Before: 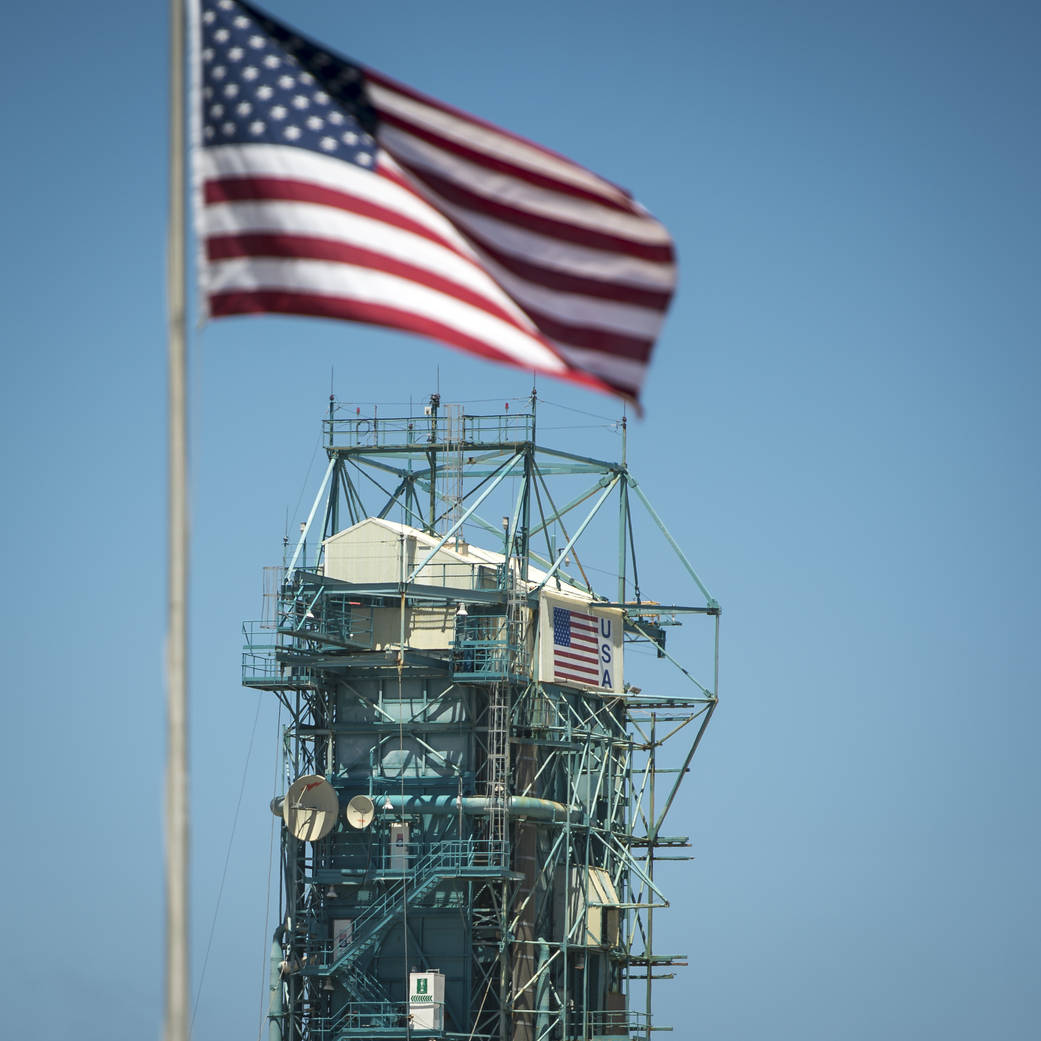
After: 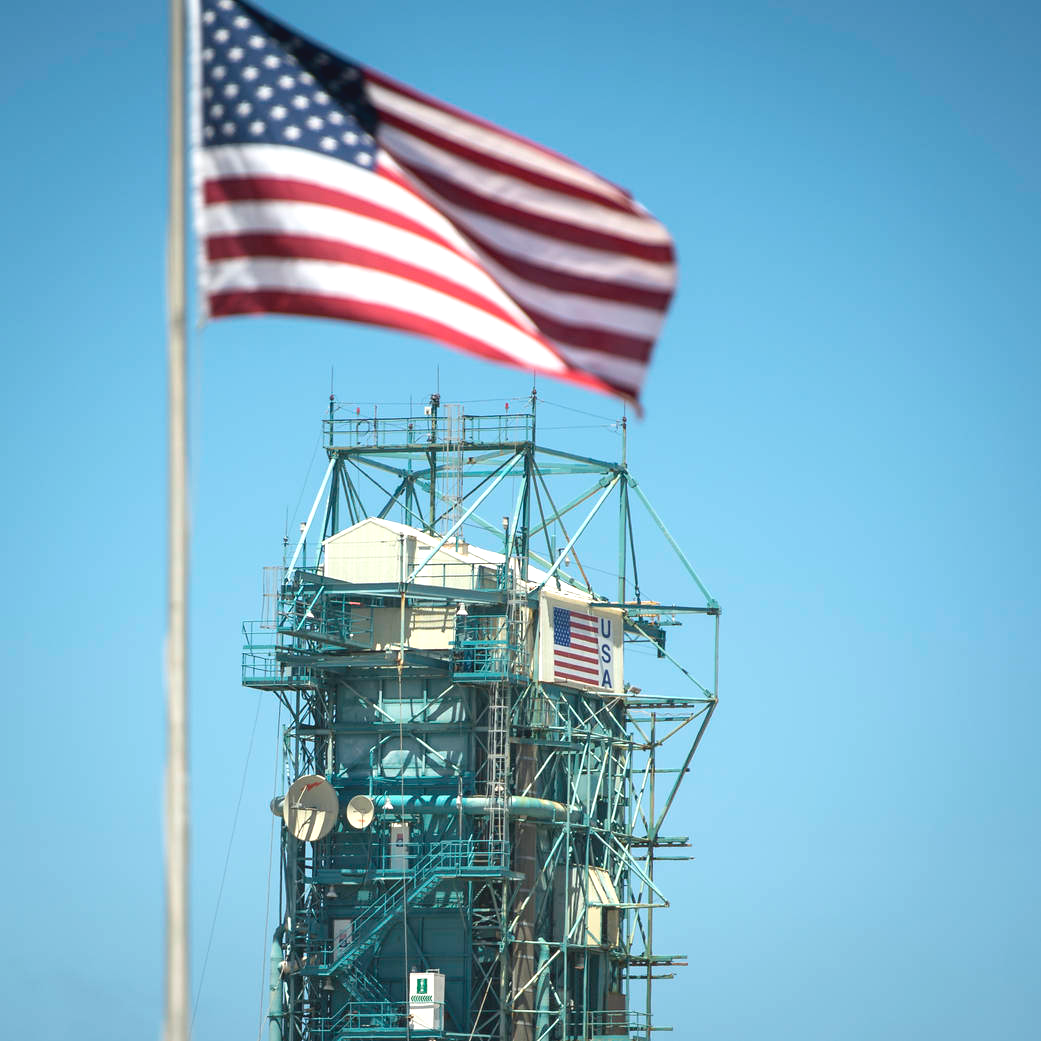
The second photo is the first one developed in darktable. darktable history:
contrast brightness saturation: contrast -0.103, saturation -0.097
exposure: exposure 0.422 EV, compensate exposure bias true, compensate highlight preservation false
